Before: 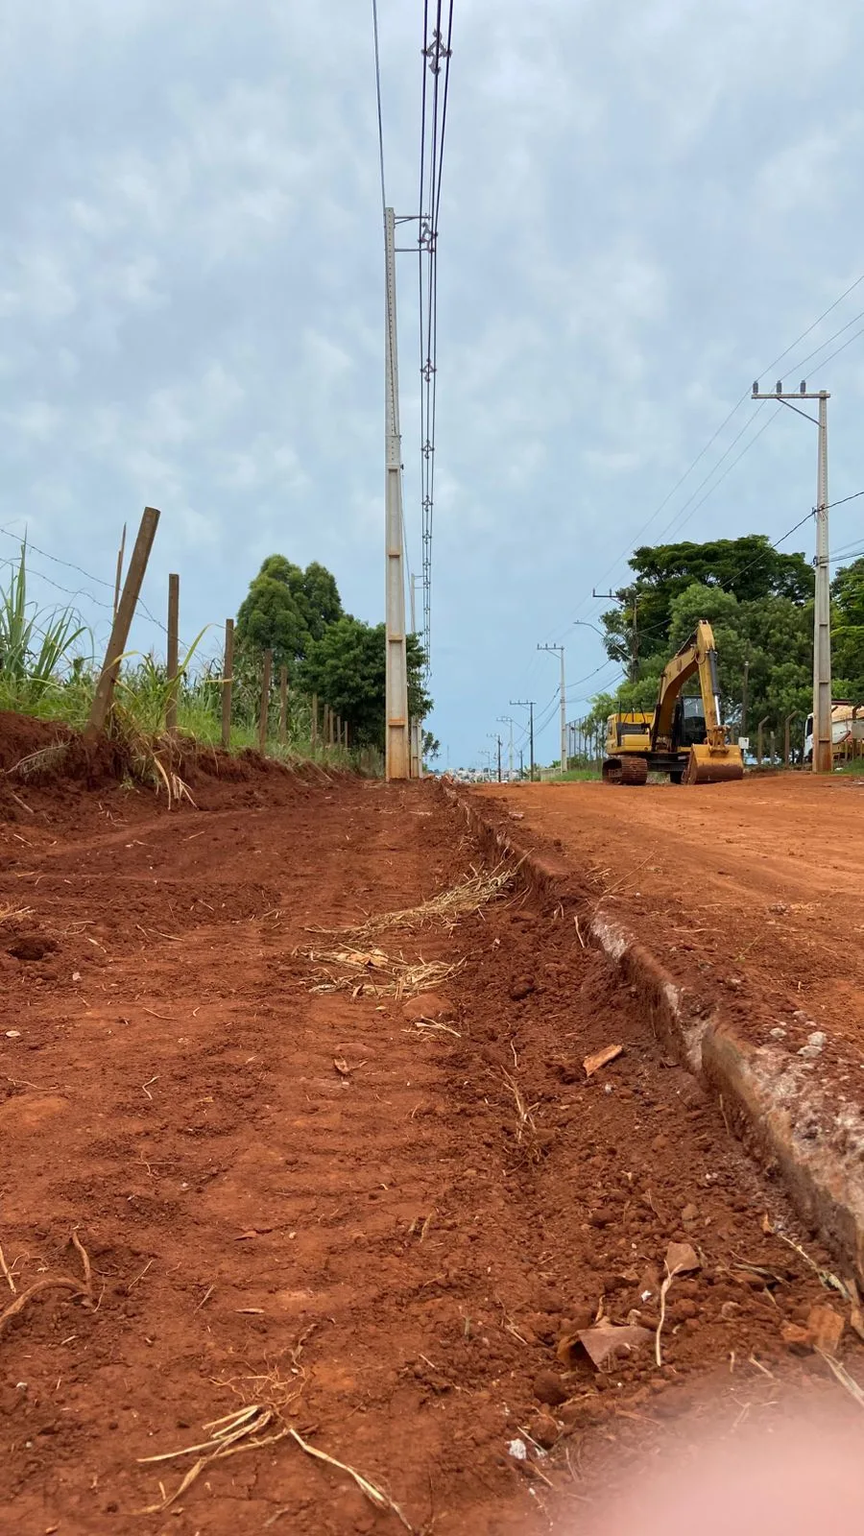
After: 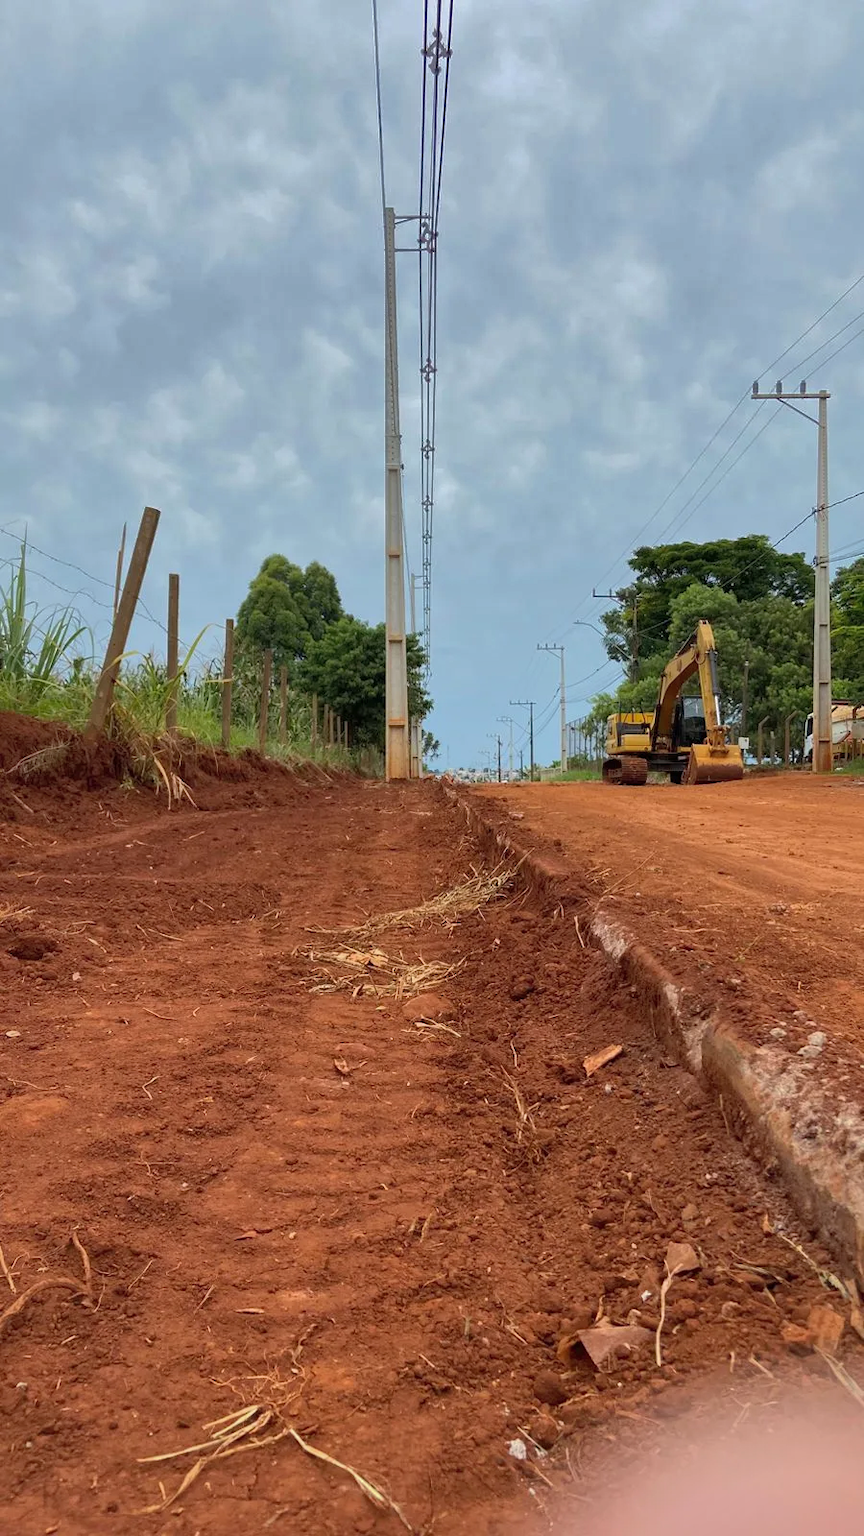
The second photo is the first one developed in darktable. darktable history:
exposure: compensate highlight preservation false
shadows and highlights: shadows 40, highlights -60
